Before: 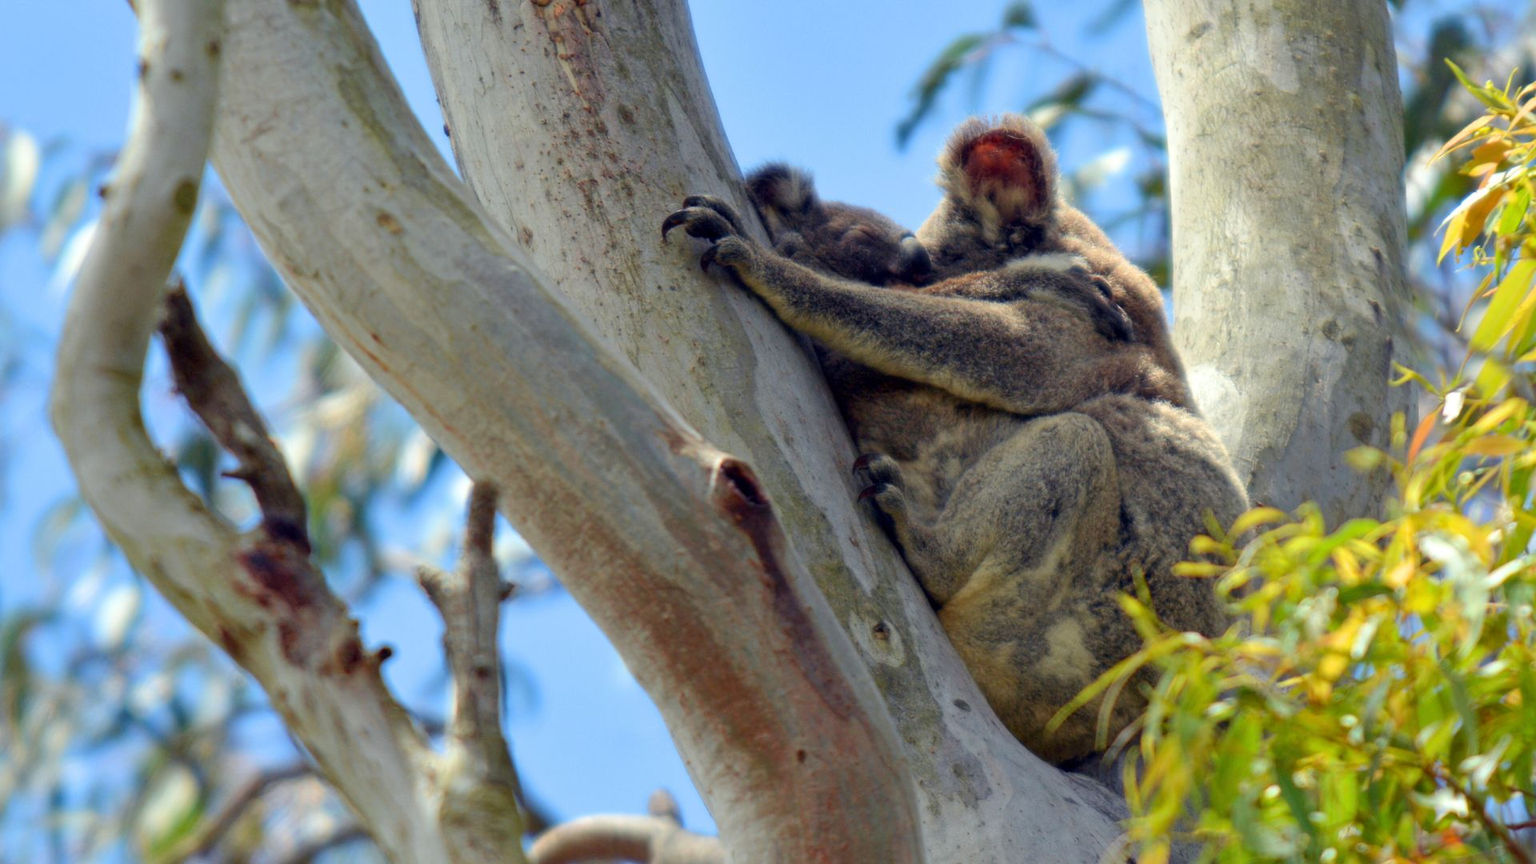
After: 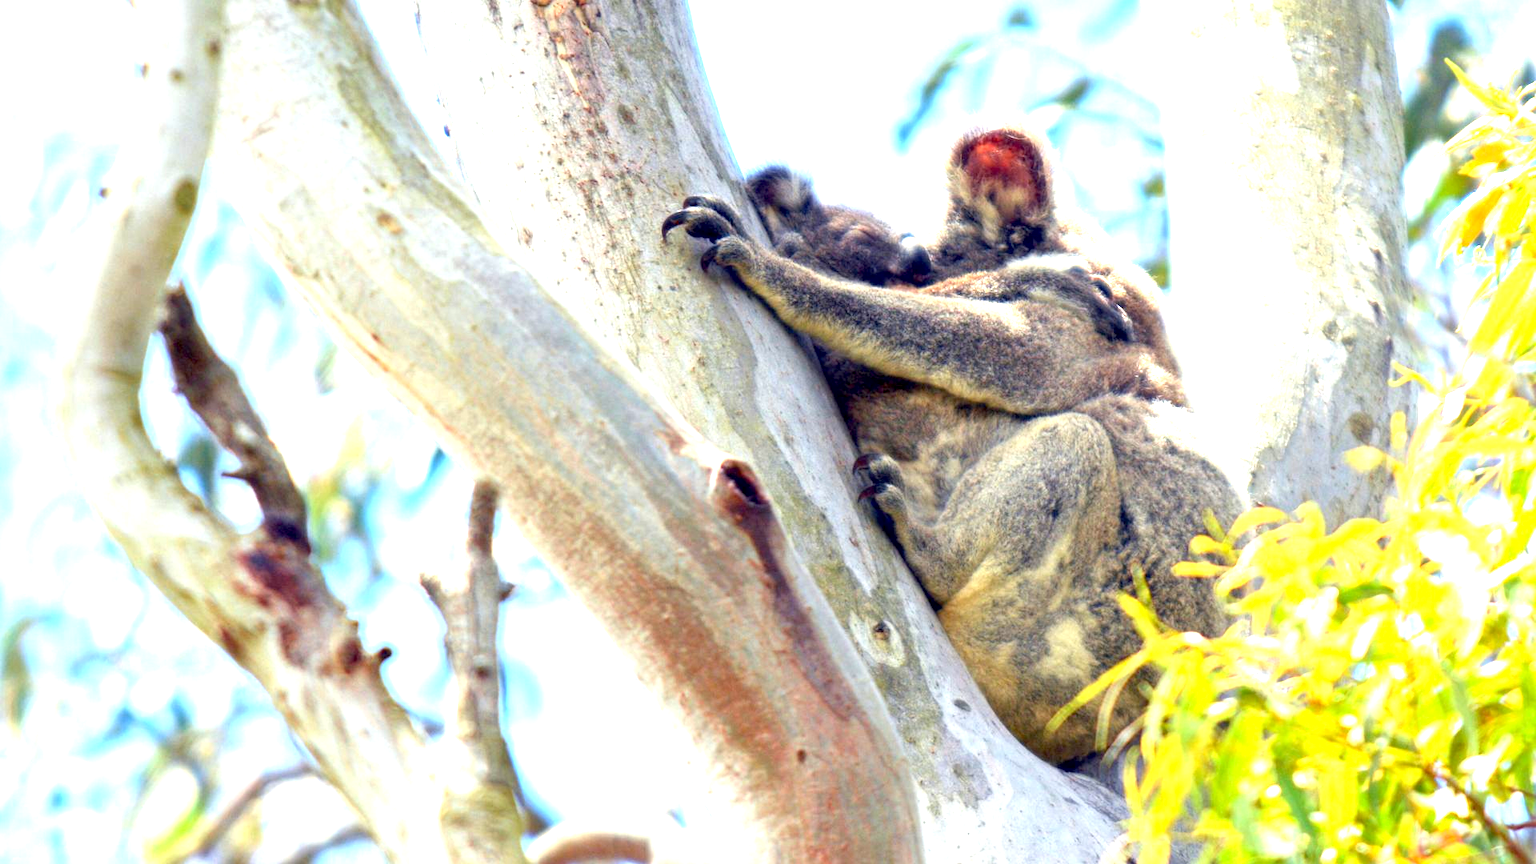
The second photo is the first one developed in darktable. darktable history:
exposure: black level correction 0.001, exposure 1.997 EV, compensate exposure bias true, compensate highlight preservation false
